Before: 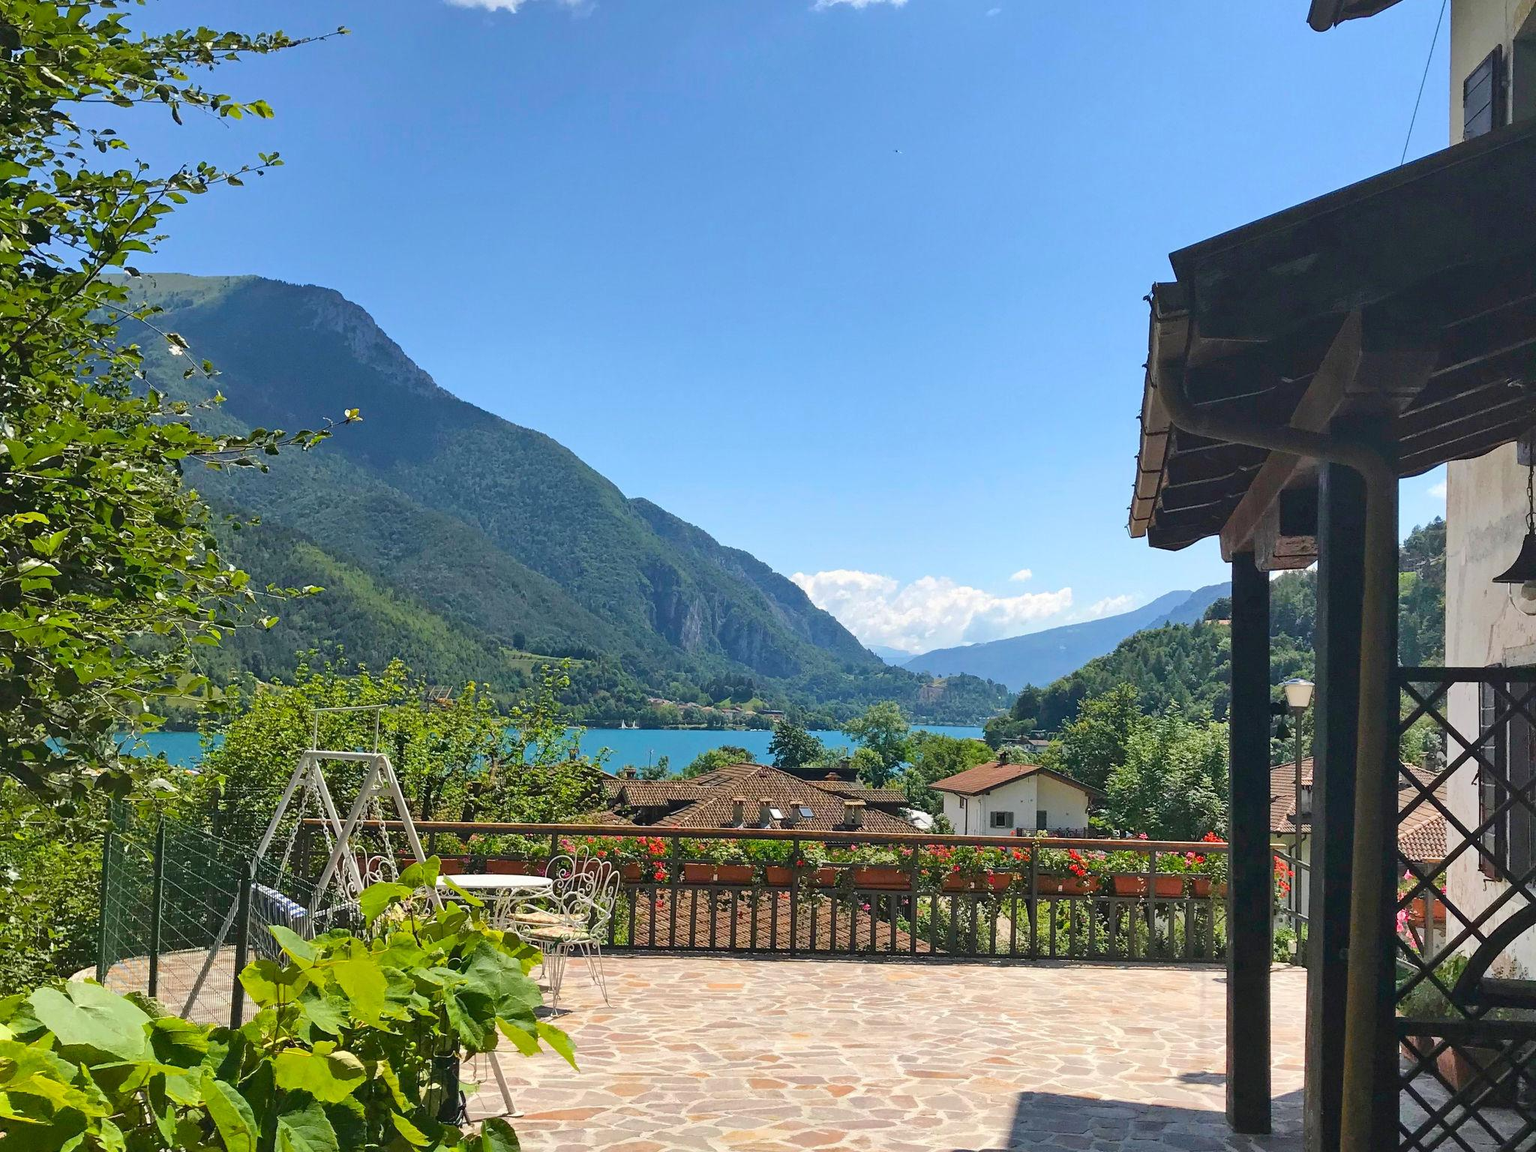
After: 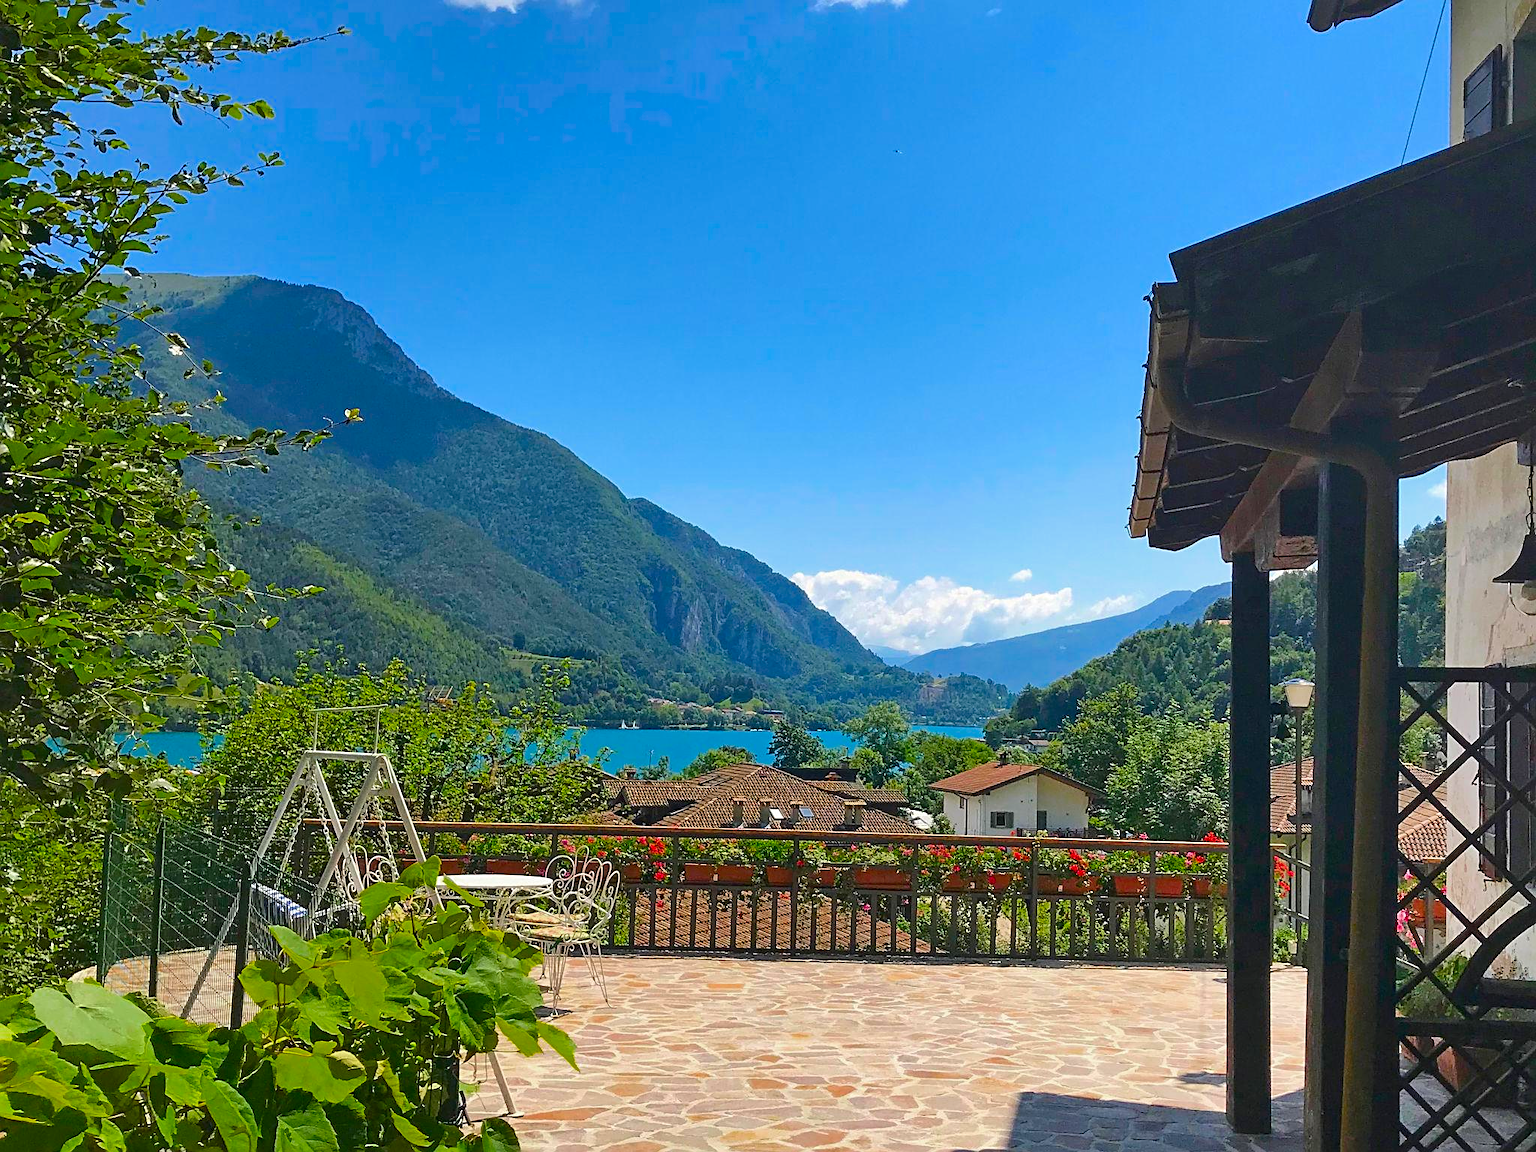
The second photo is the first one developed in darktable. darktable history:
color zones: curves: ch0 [(0, 0.425) (0.143, 0.422) (0.286, 0.42) (0.429, 0.419) (0.571, 0.419) (0.714, 0.42) (0.857, 0.422) (1, 0.425)]; ch1 [(0, 0.666) (0.143, 0.669) (0.286, 0.671) (0.429, 0.67) (0.571, 0.67) (0.714, 0.67) (0.857, 0.67) (1, 0.666)]
sharpen: on, module defaults
